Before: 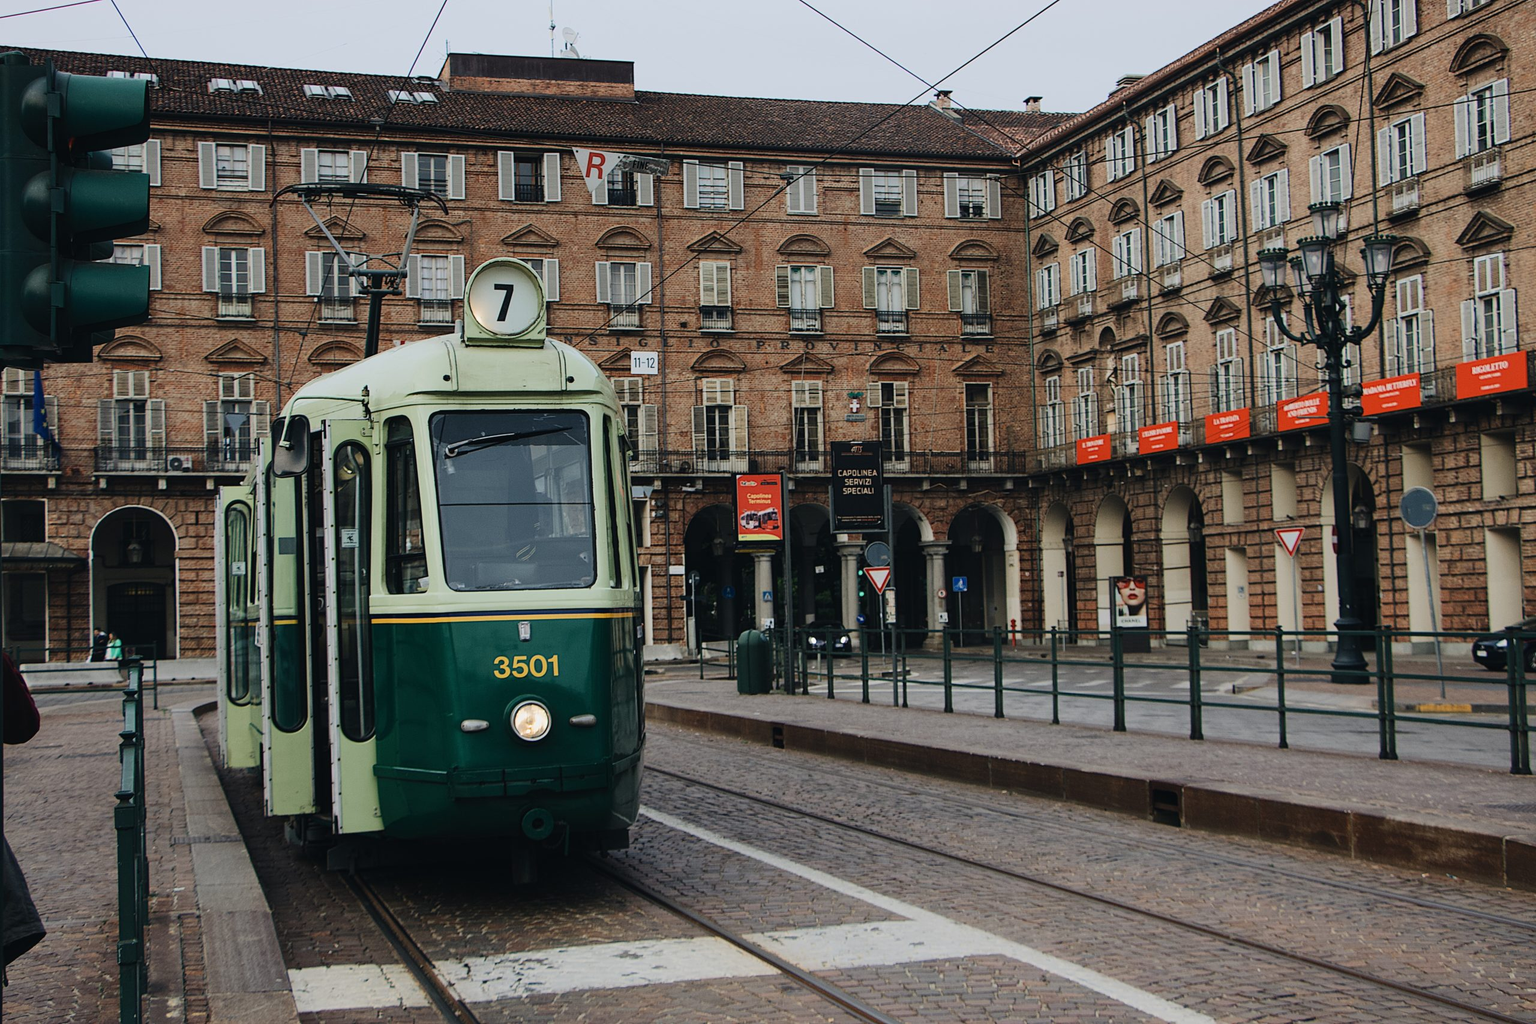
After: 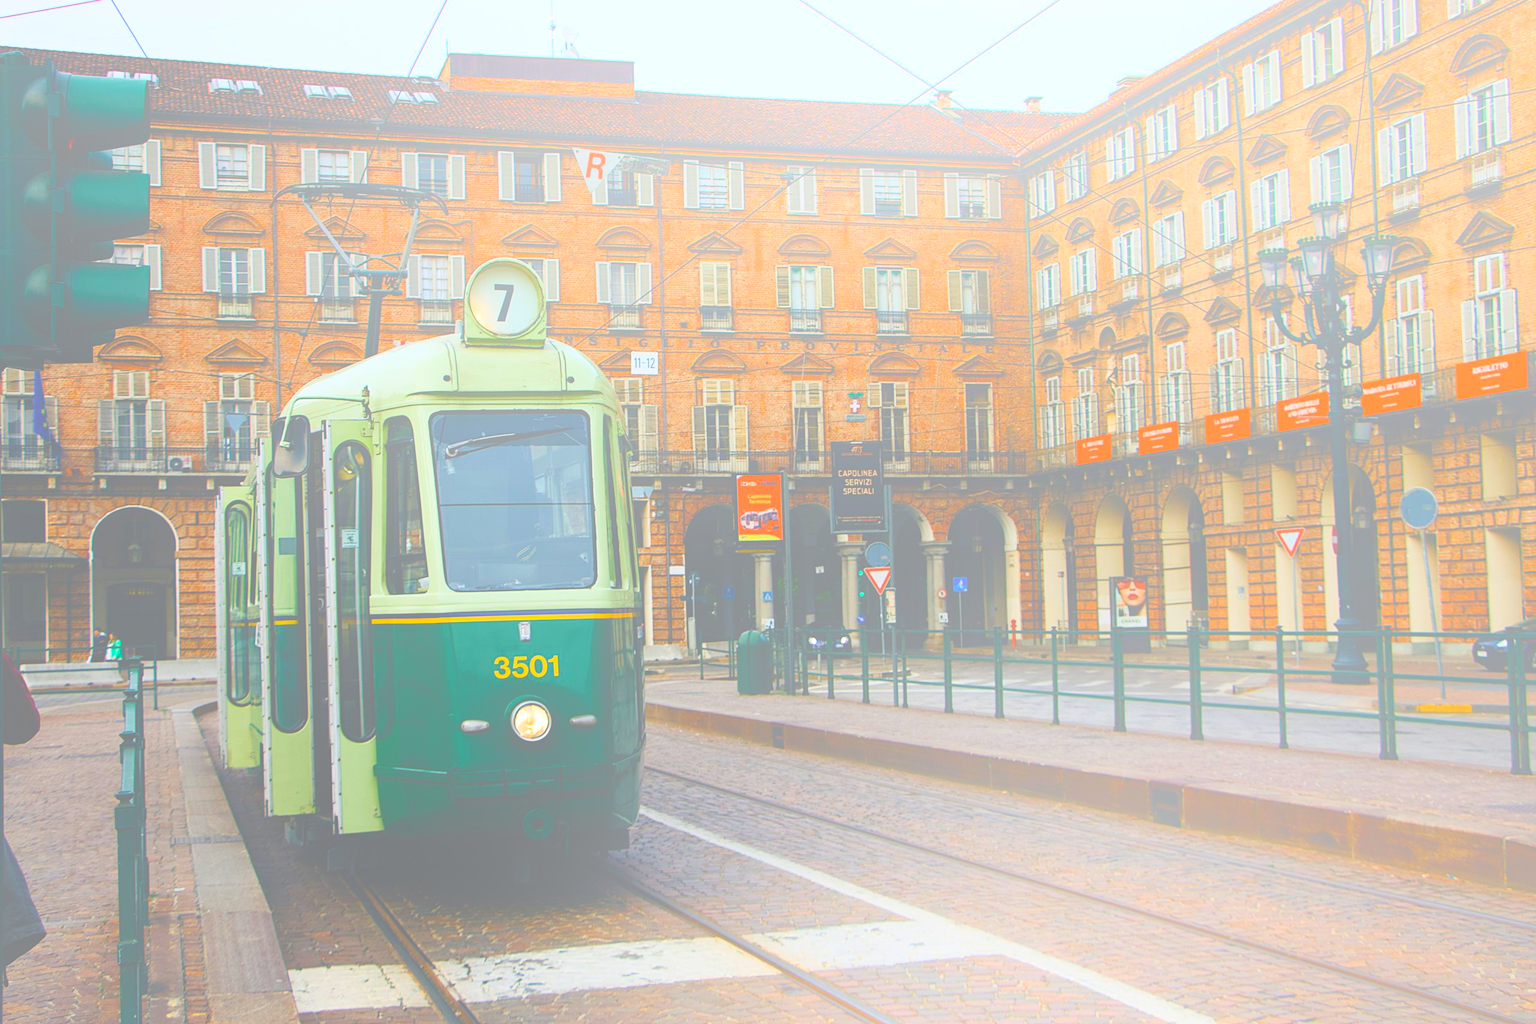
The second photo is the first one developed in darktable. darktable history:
color balance rgb: linear chroma grading › global chroma 9%, perceptual saturation grading › global saturation 36%, perceptual saturation grading › shadows 35%, perceptual brilliance grading › global brilliance 15%, perceptual brilliance grading › shadows -35%, global vibrance 15%
bloom: size 85%, threshold 5%, strength 85%
exposure: exposure -0.04 EV, compensate highlight preservation false
